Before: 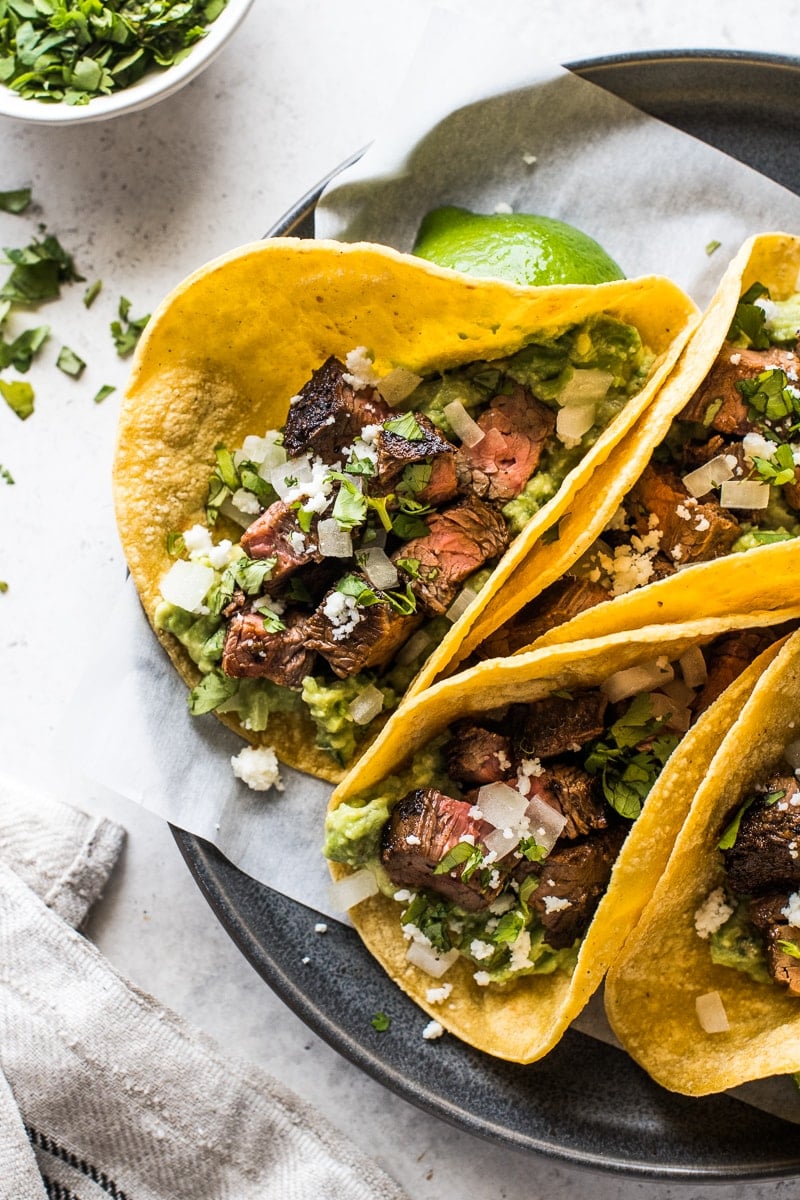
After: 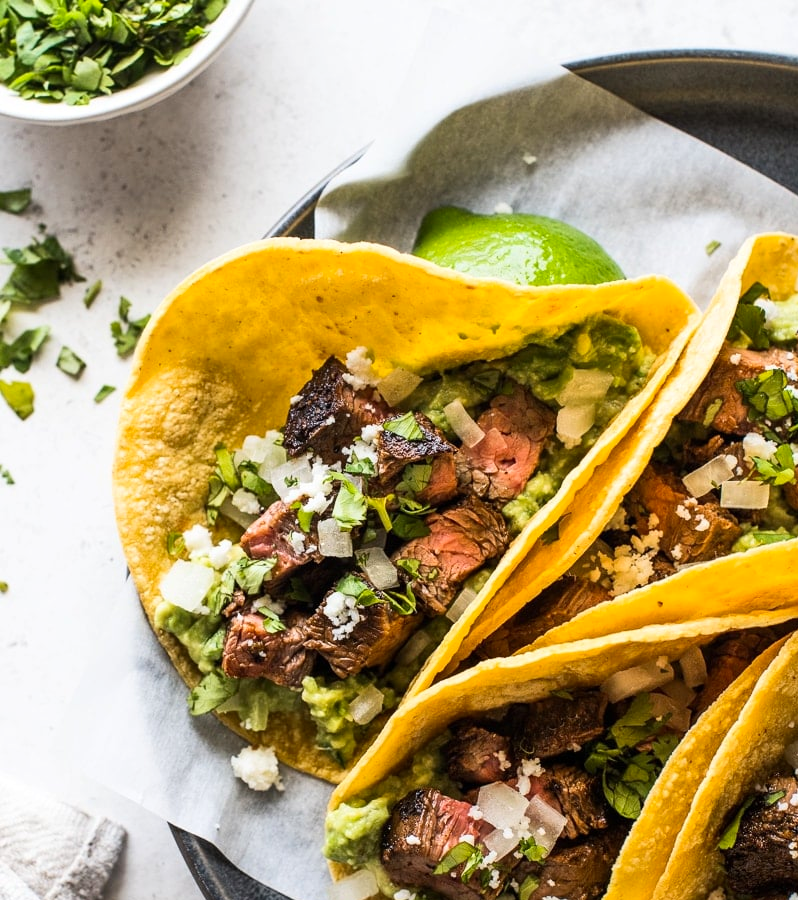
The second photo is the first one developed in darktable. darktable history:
crop: bottom 24.967%
contrast brightness saturation: contrast 0.1, brightness 0.03, saturation 0.09
